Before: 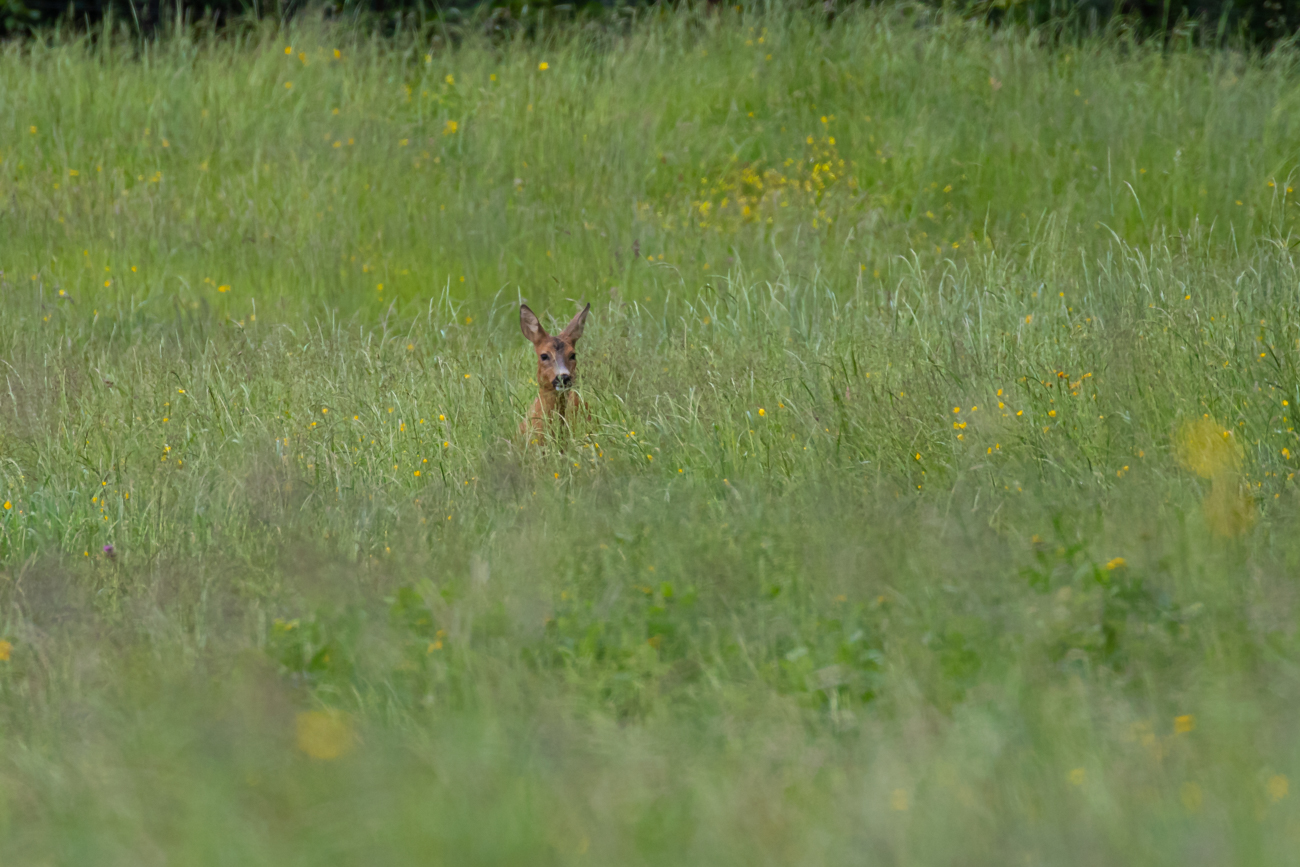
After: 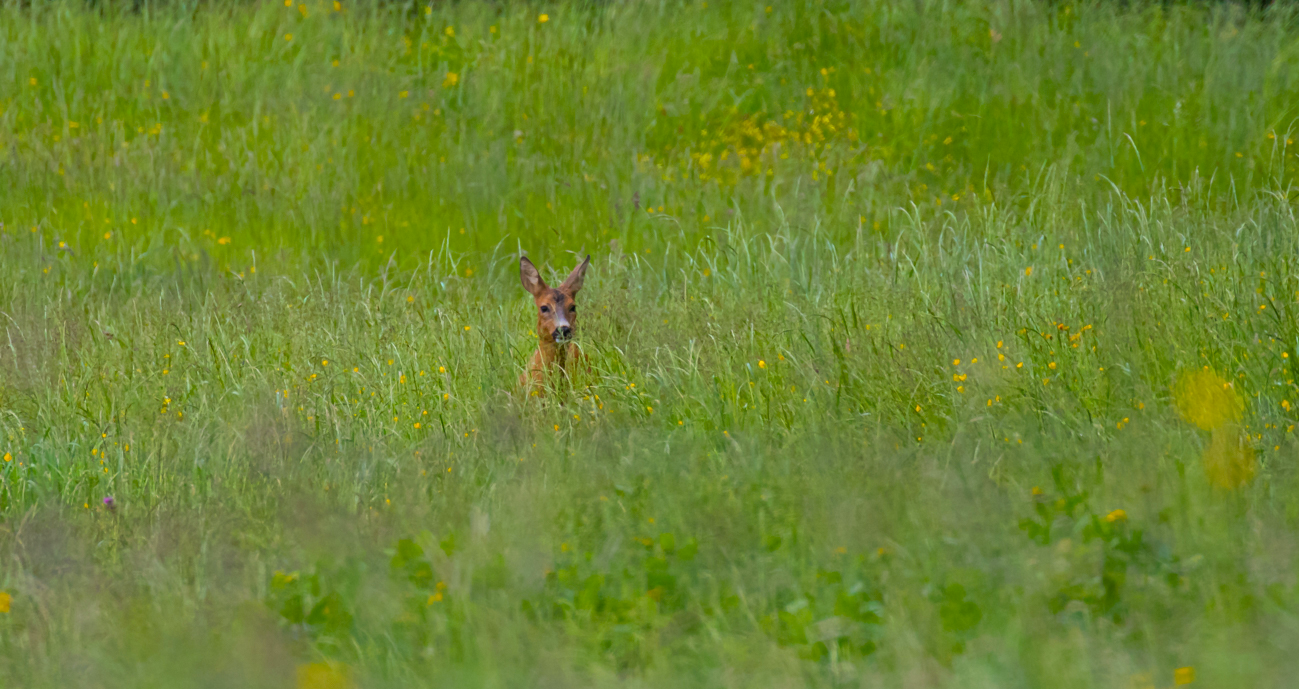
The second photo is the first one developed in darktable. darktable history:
color balance rgb: shadows lift › chroma 1.742%, shadows lift › hue 262.32°, perceptual saturation grading › global saturation 30.452%, global vibrance 20%
crop and rotate: top 5.653%, bottom 14.855%
